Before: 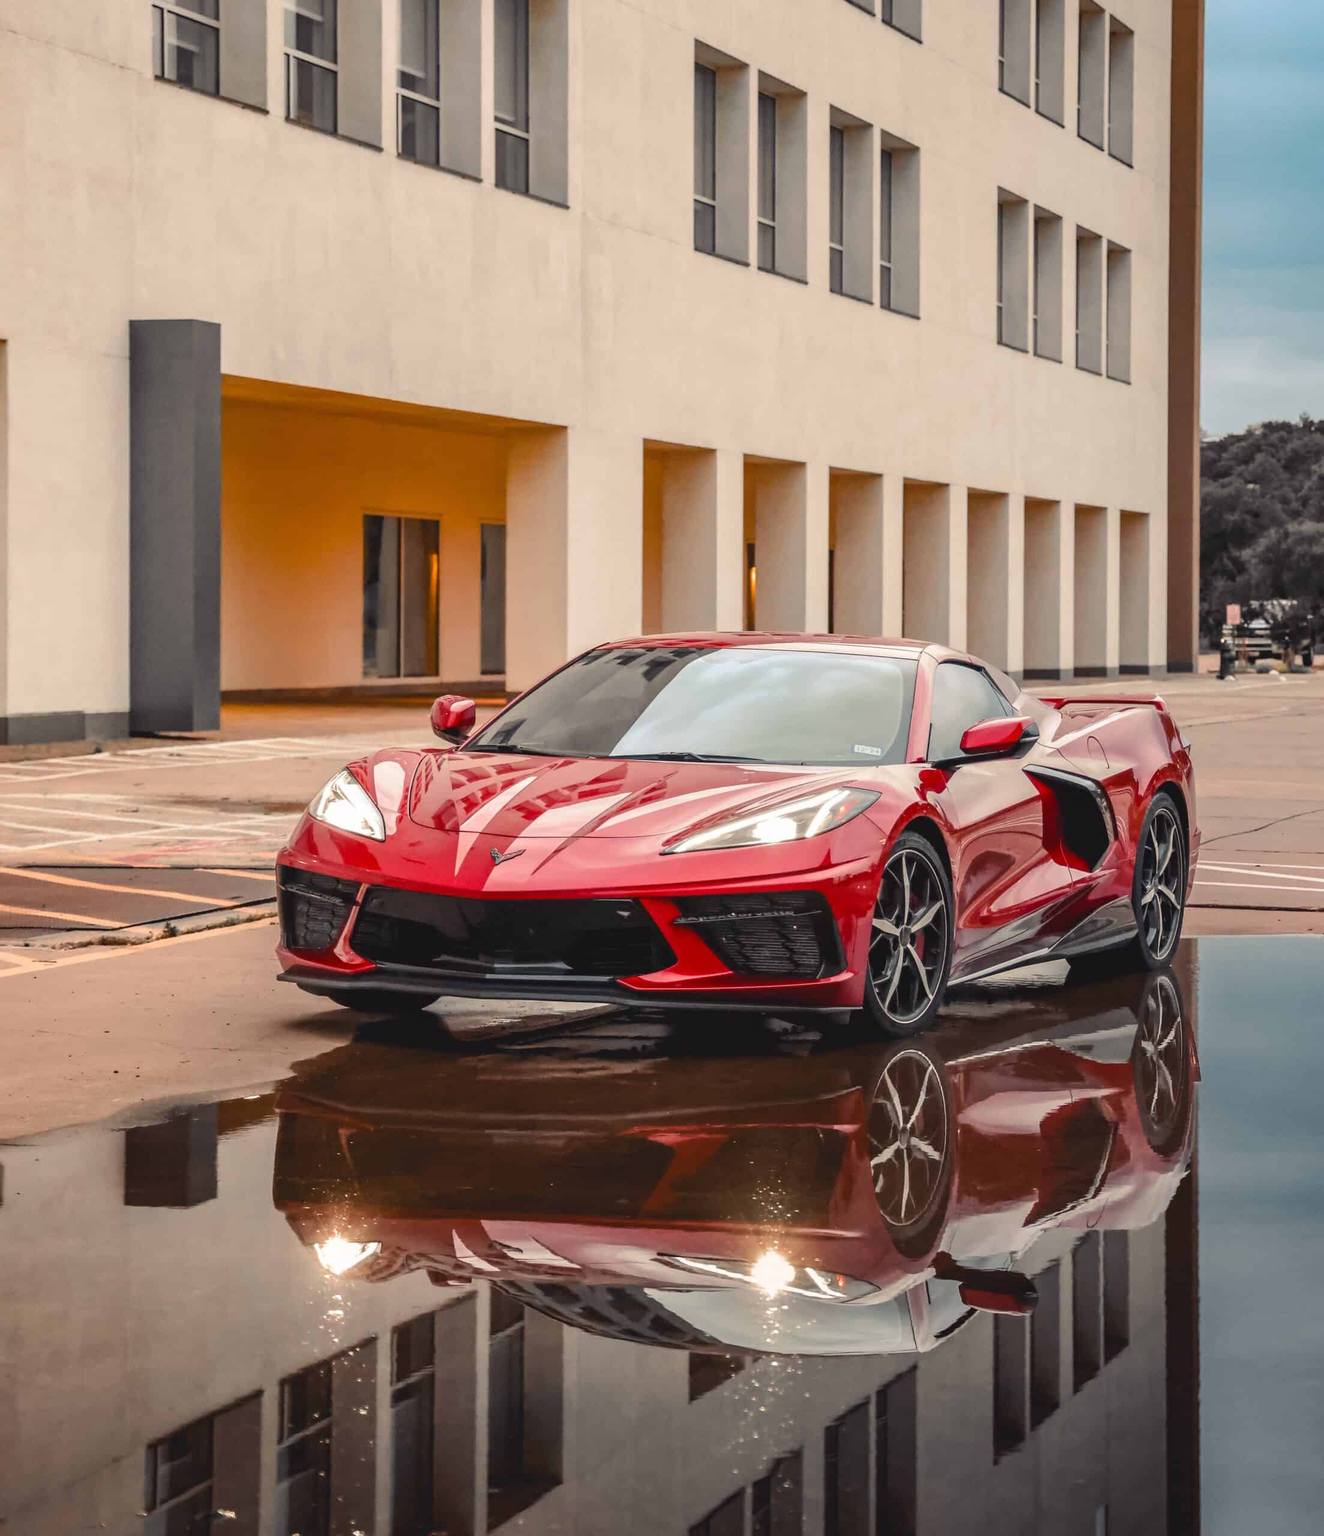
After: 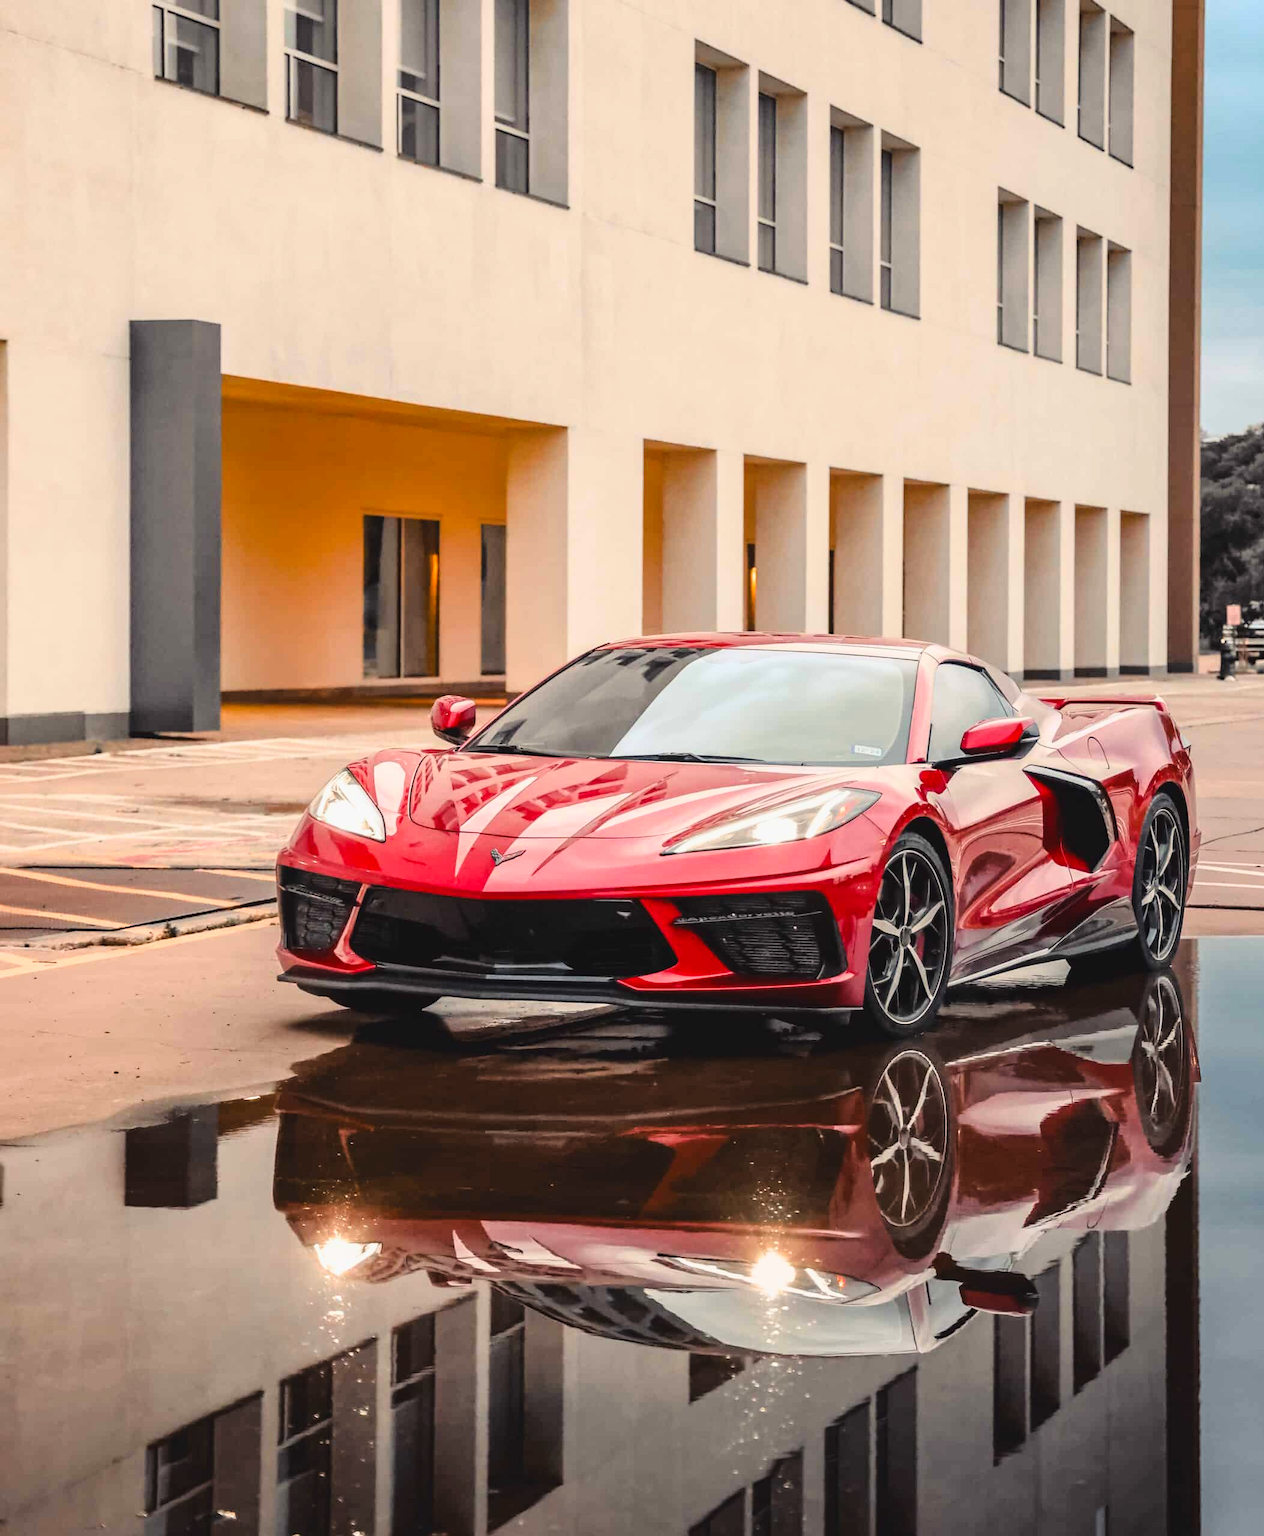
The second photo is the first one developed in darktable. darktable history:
crop: right 4.454%, bottom 0.037%
tone curve: curves: ch0 [(0, 0.021) (0.049, 0.044) (0.157, 0.131) (0.359, 0.419) (0.469, 0.544) (0.634, 0.722) (0.839, 0.909) (0.998, 0.978)]; ch1 [(0, 0) (0.437, 0.408) (0.472, 0.47) (0.502, 0.503) (0.527, 0.53) (0.564, 0.573) (0.614, 0.654) (0.669, 0.748) (0.859, 0.899) (1, 1)]; ch2 [(0, 0) (0.33, 0.301) (0.421, 0.443) (0.487, 0.504) (0.502, 0.509) (0.535, 0.537) (0.565, 0.595) (0.608, 0.667) (1, 1)], color space Lab, linked channels
